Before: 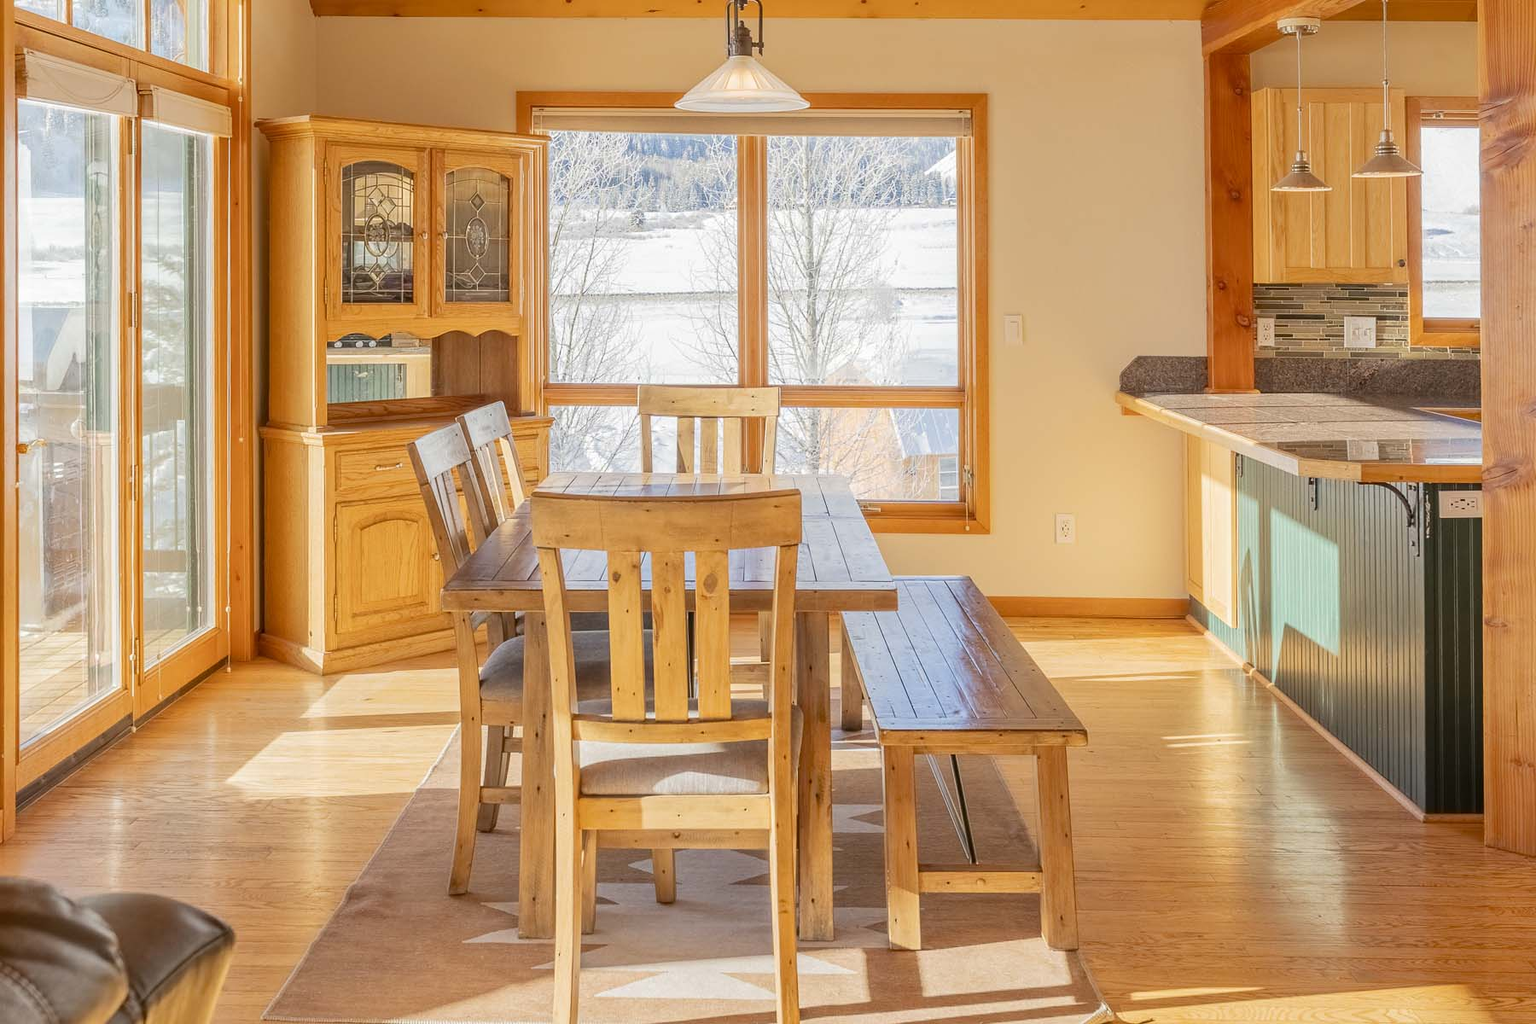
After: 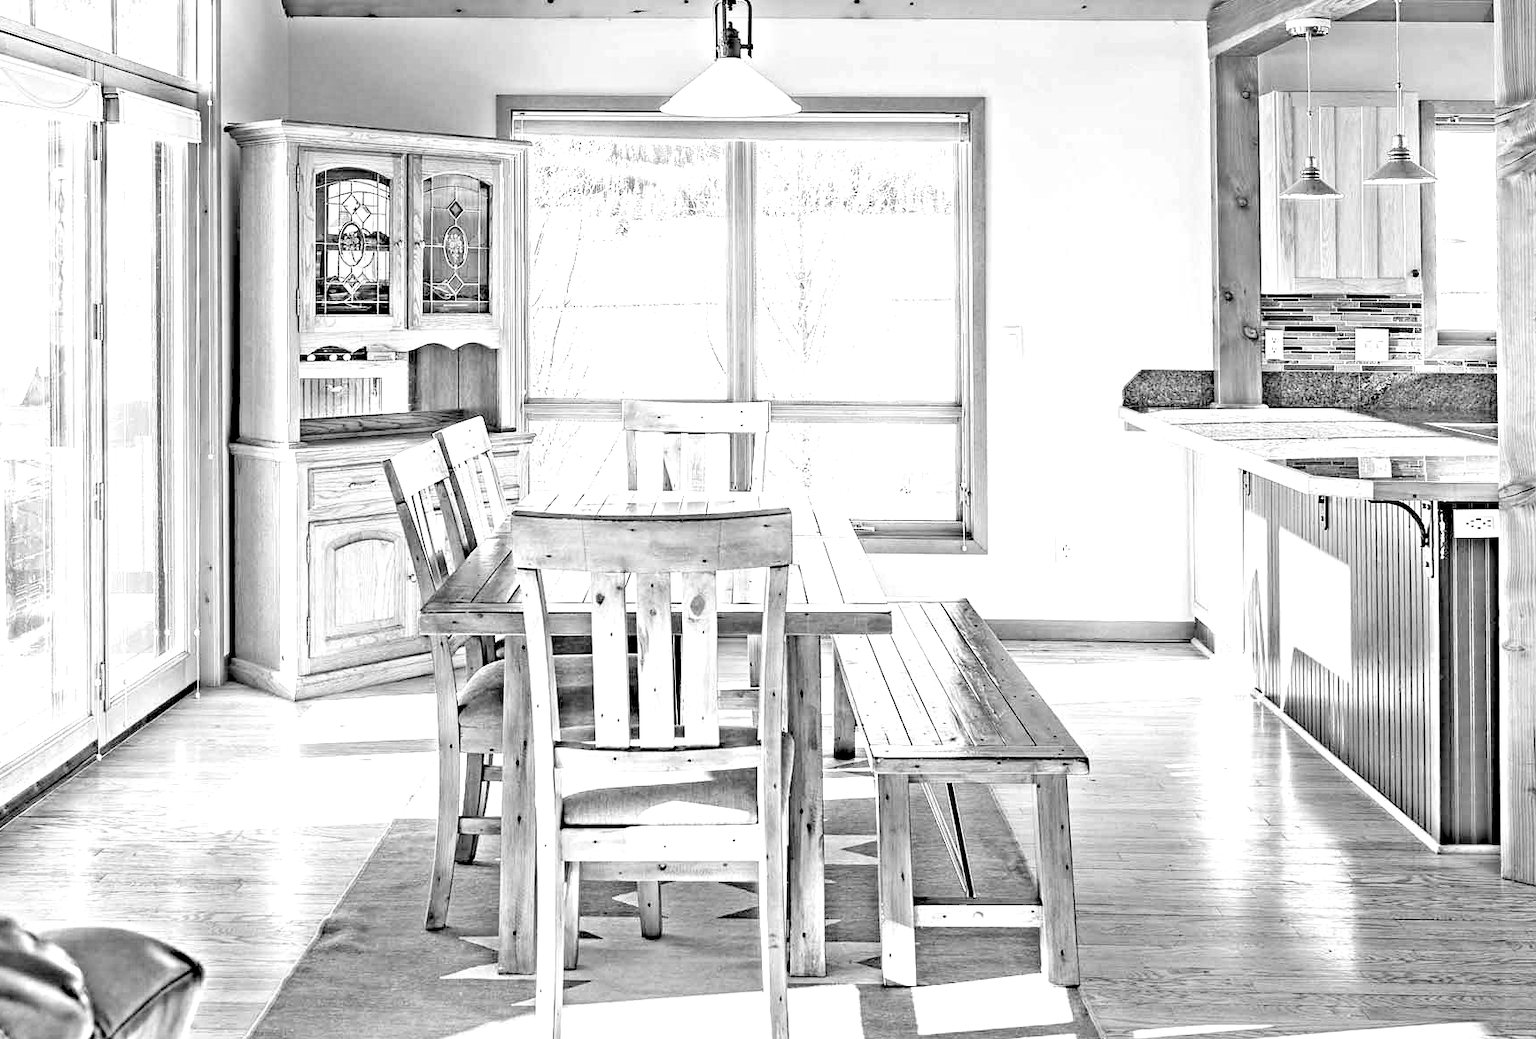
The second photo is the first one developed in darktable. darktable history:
contrast brightness saturation: brightness 0.28
exposure: exposure 2 EV, compensate highlight preservation false
highpass: on, module defaults
crop and rotate: left 2.536%, right 1.107%, bottom 2.246%
